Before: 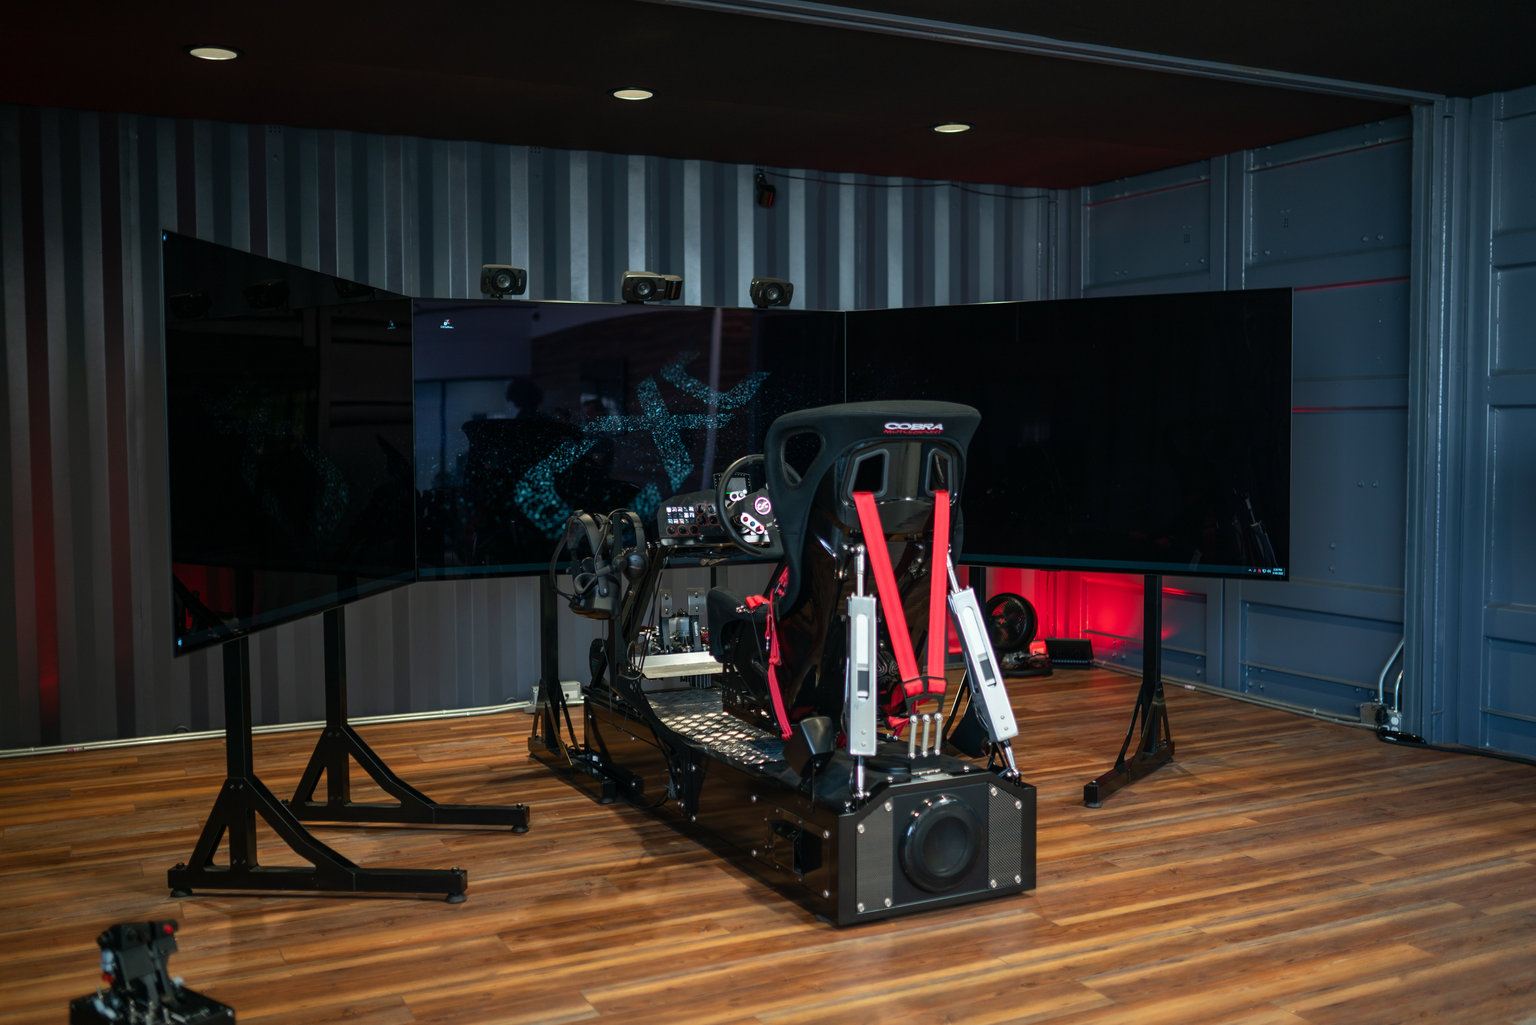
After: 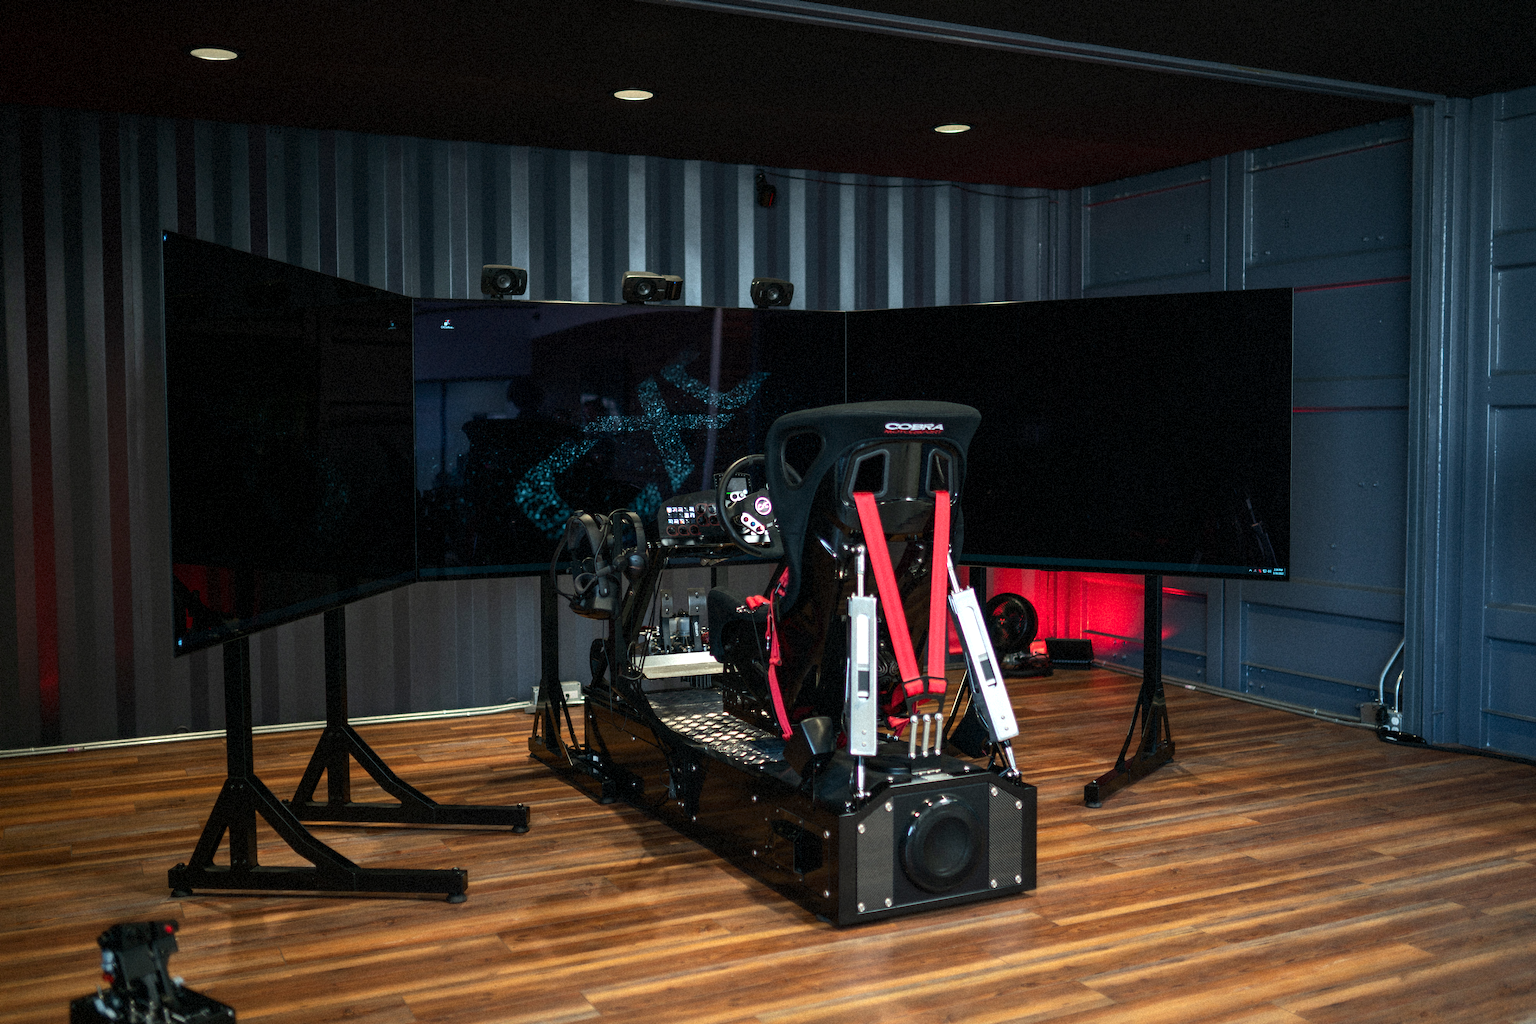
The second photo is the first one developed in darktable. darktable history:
grain: mid-tones bias 0%
tone equalizer: -8 EV -0.417 EV, -7 EV -0.389 EV, -6 EV -0.333 EV, -5 EV -0.222 EV, -3 EV 0.222 EV, -2 EV 0.333 EV, -1 EV 0.389 EV, +0 EV 0.417 EV, edges refinement/feathering 500, mask exposure compensation -1.57 EV, preserve details no
